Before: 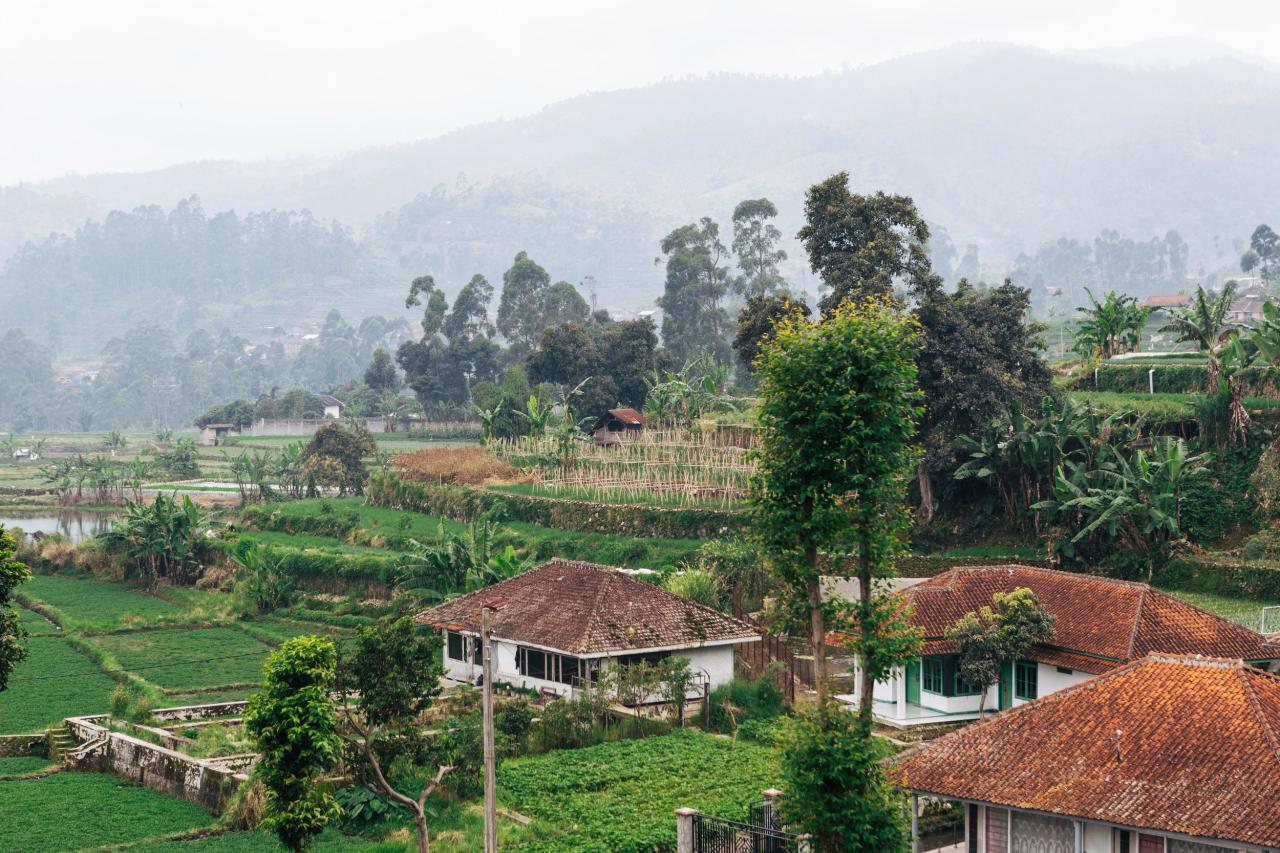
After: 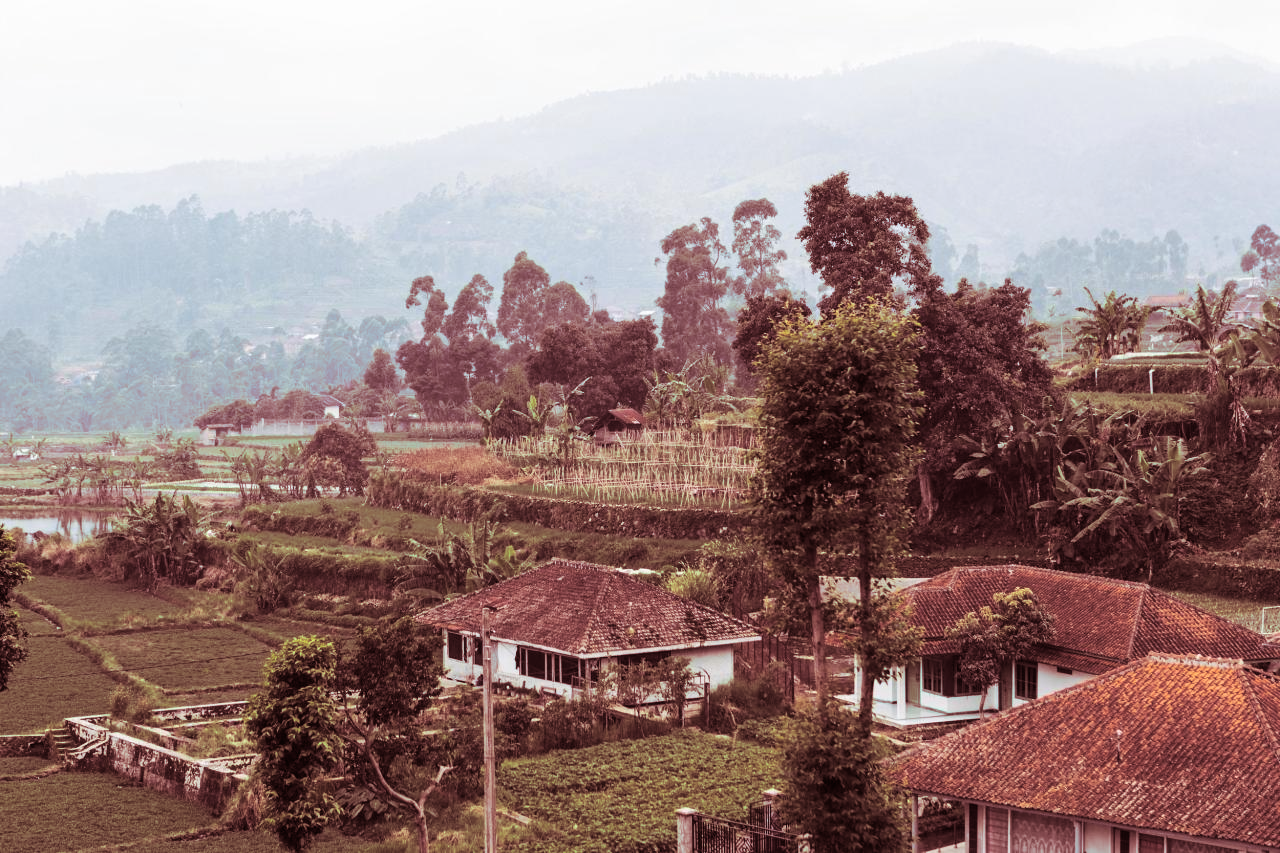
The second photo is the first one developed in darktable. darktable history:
contrast brightness saturation: contrast 0.1, brightness 0.02, saturation 0.02
split-toning: highlights › saturation 0, balance -61.83
white balance: emerald 1
